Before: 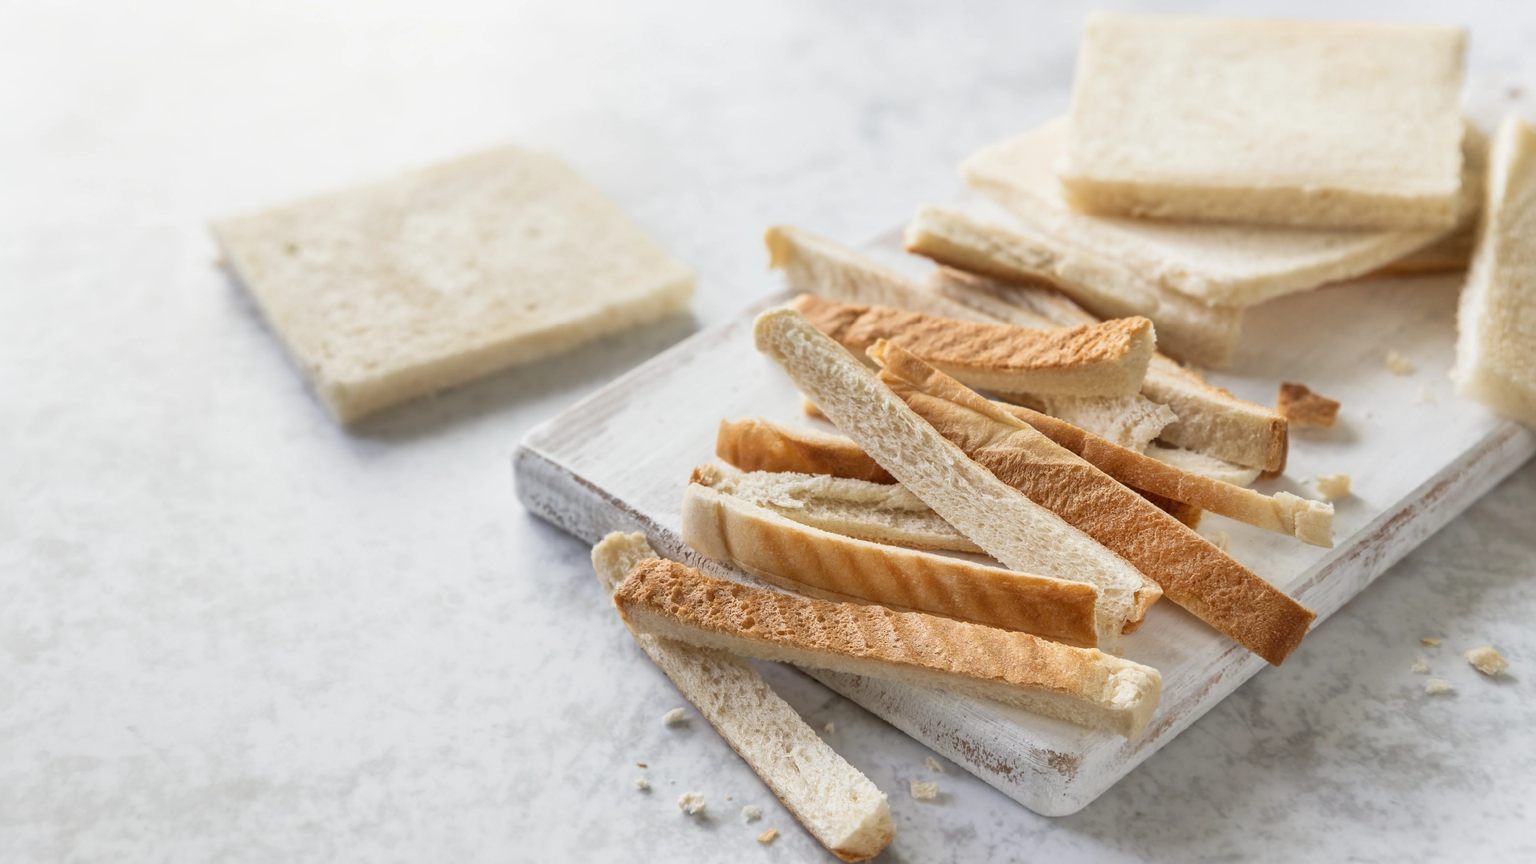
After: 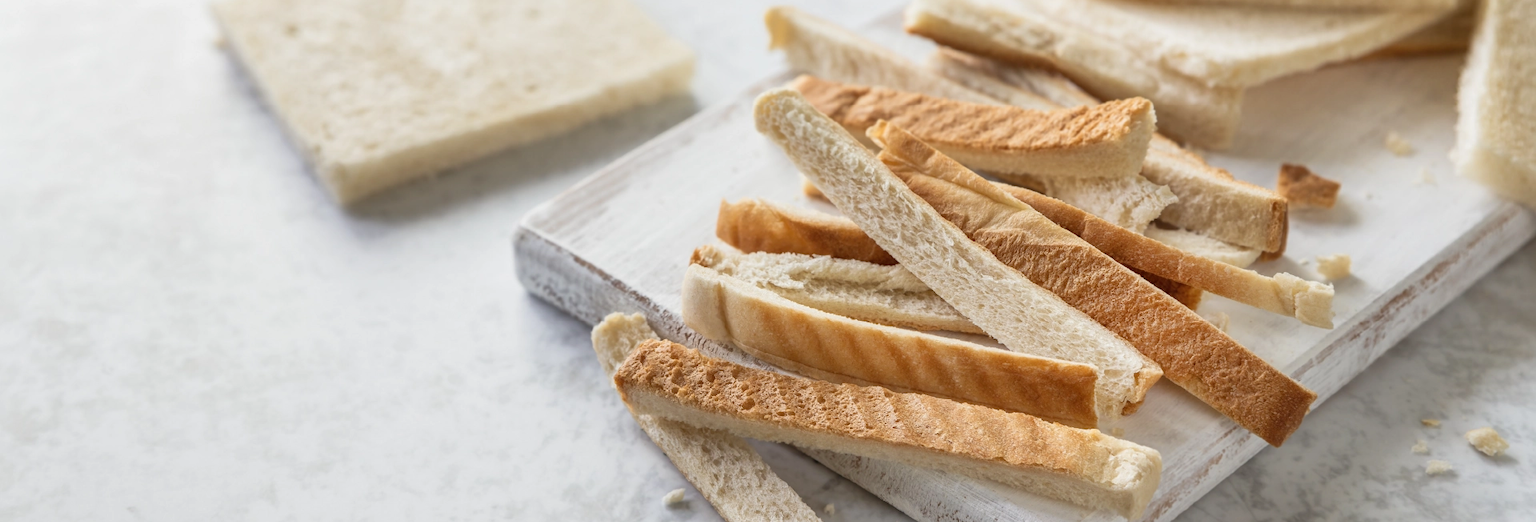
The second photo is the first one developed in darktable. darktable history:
crop and rotate: top 25.41%, bottom 14.055%
